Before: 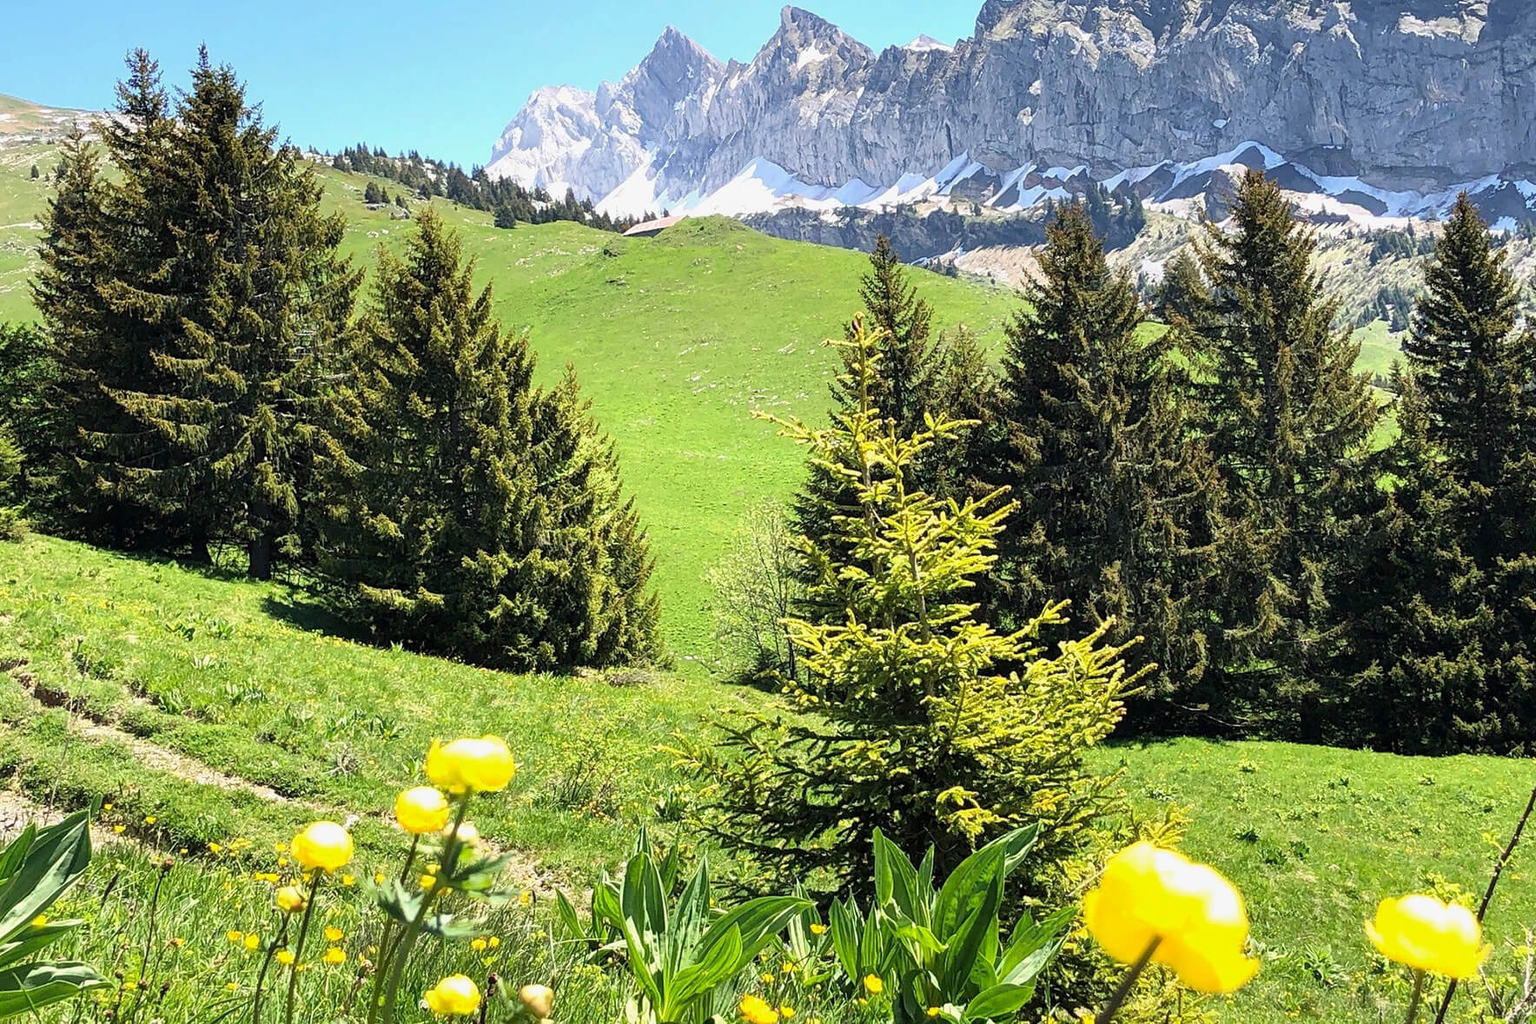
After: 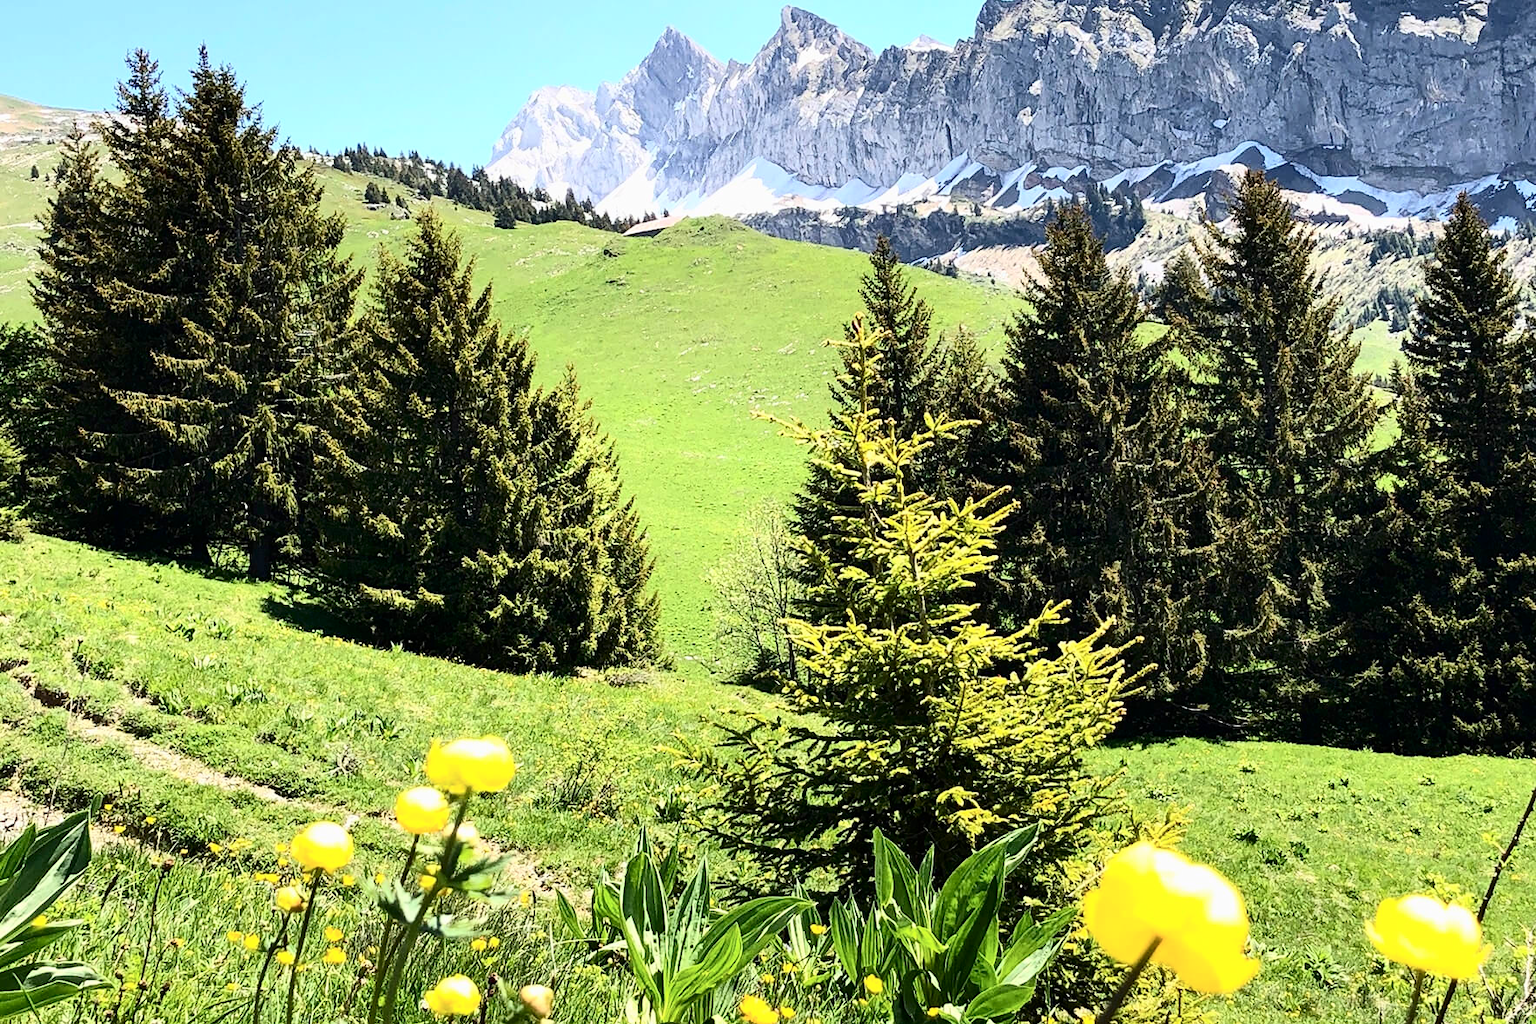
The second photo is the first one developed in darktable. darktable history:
contrast brightness saturation: contrast 0.292
